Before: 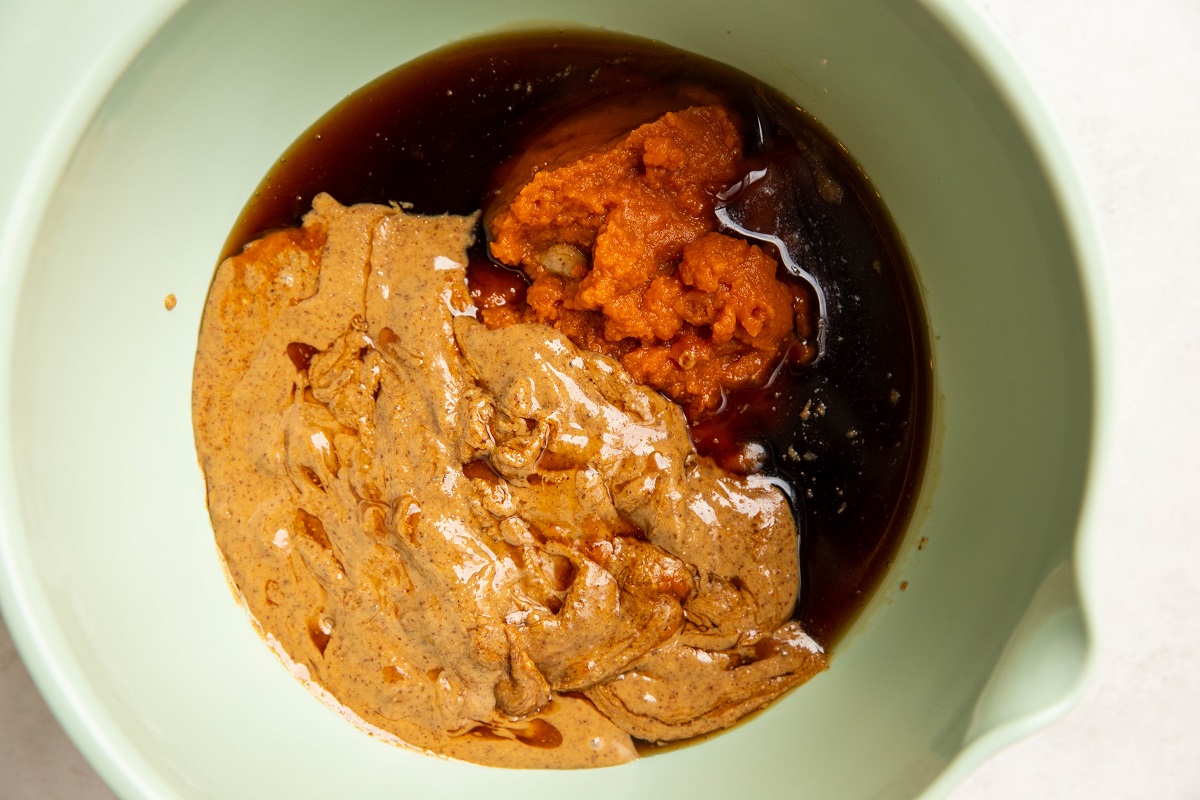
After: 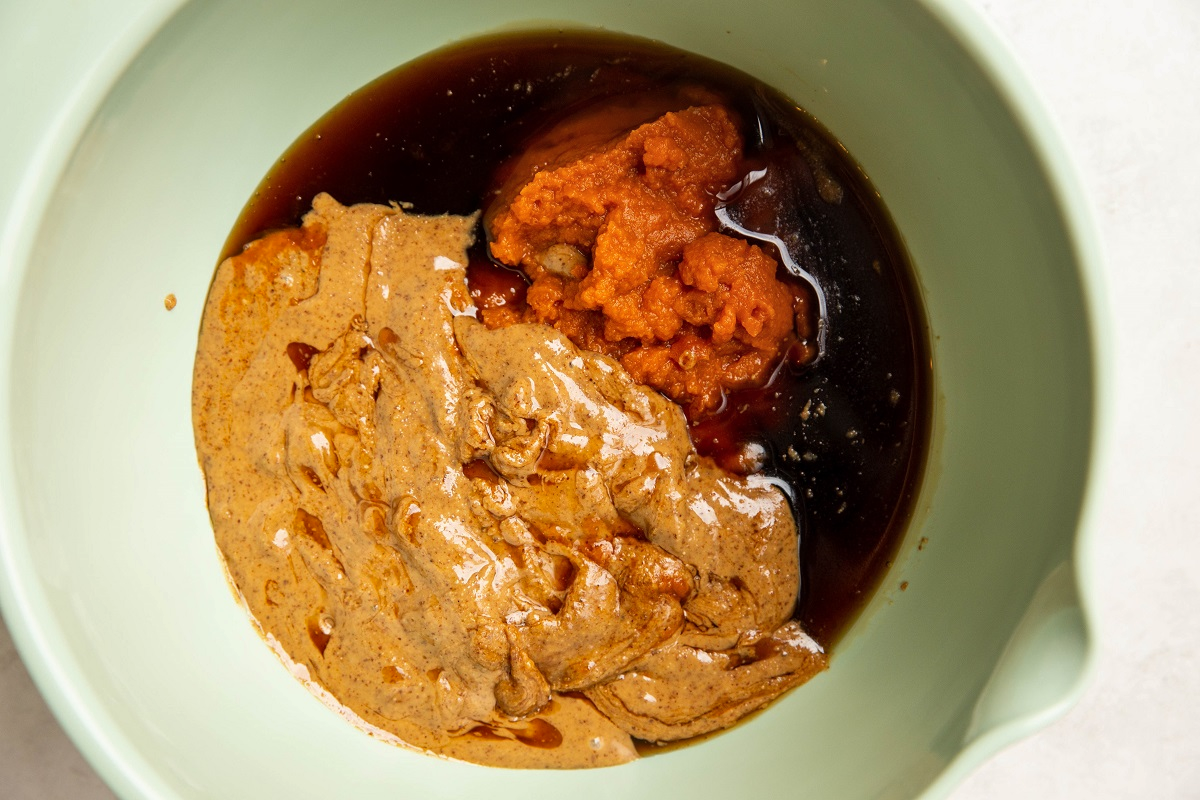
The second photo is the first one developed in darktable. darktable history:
shadows and highlights: shadows 36.85, highlights -26.67, soften with gaussian
